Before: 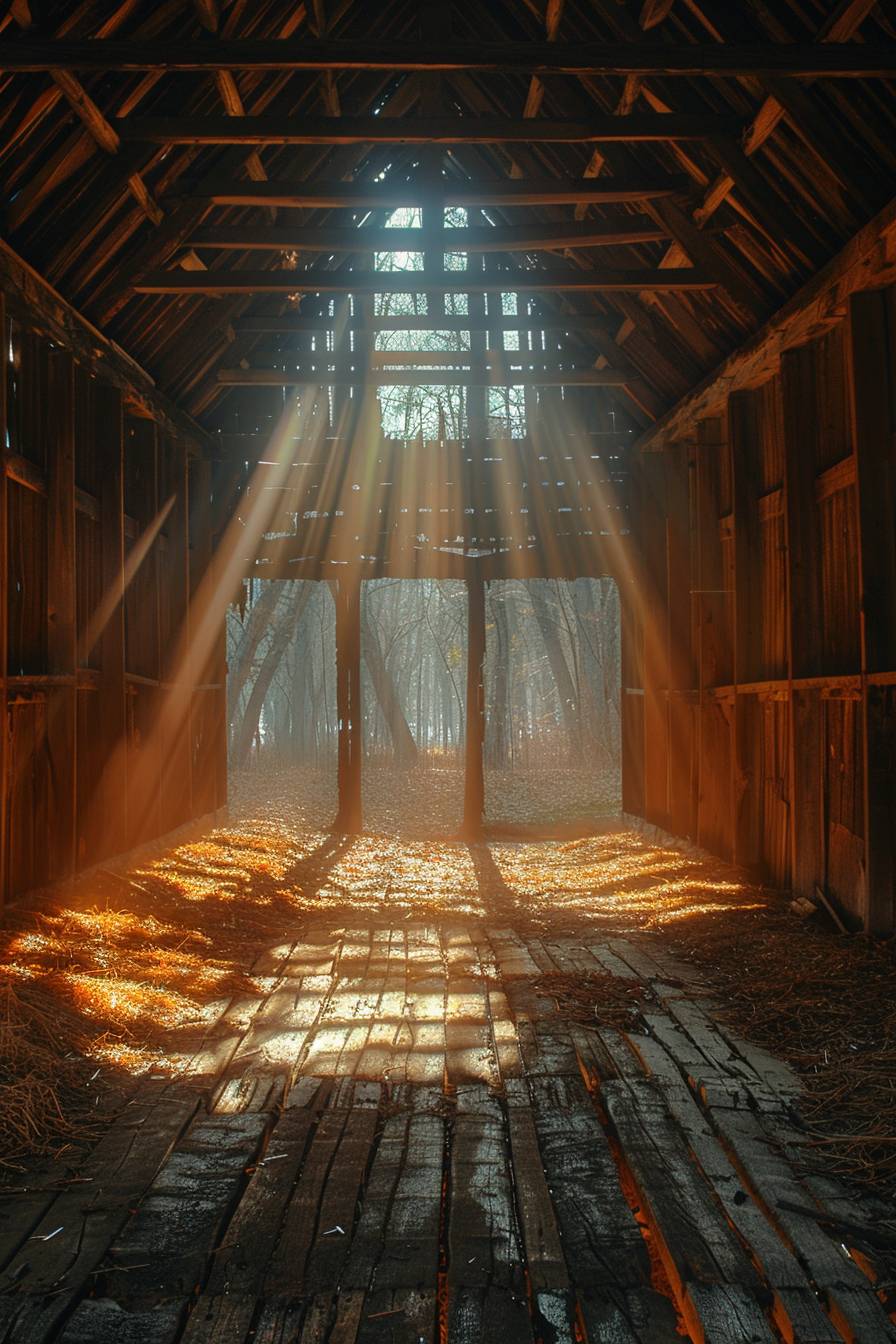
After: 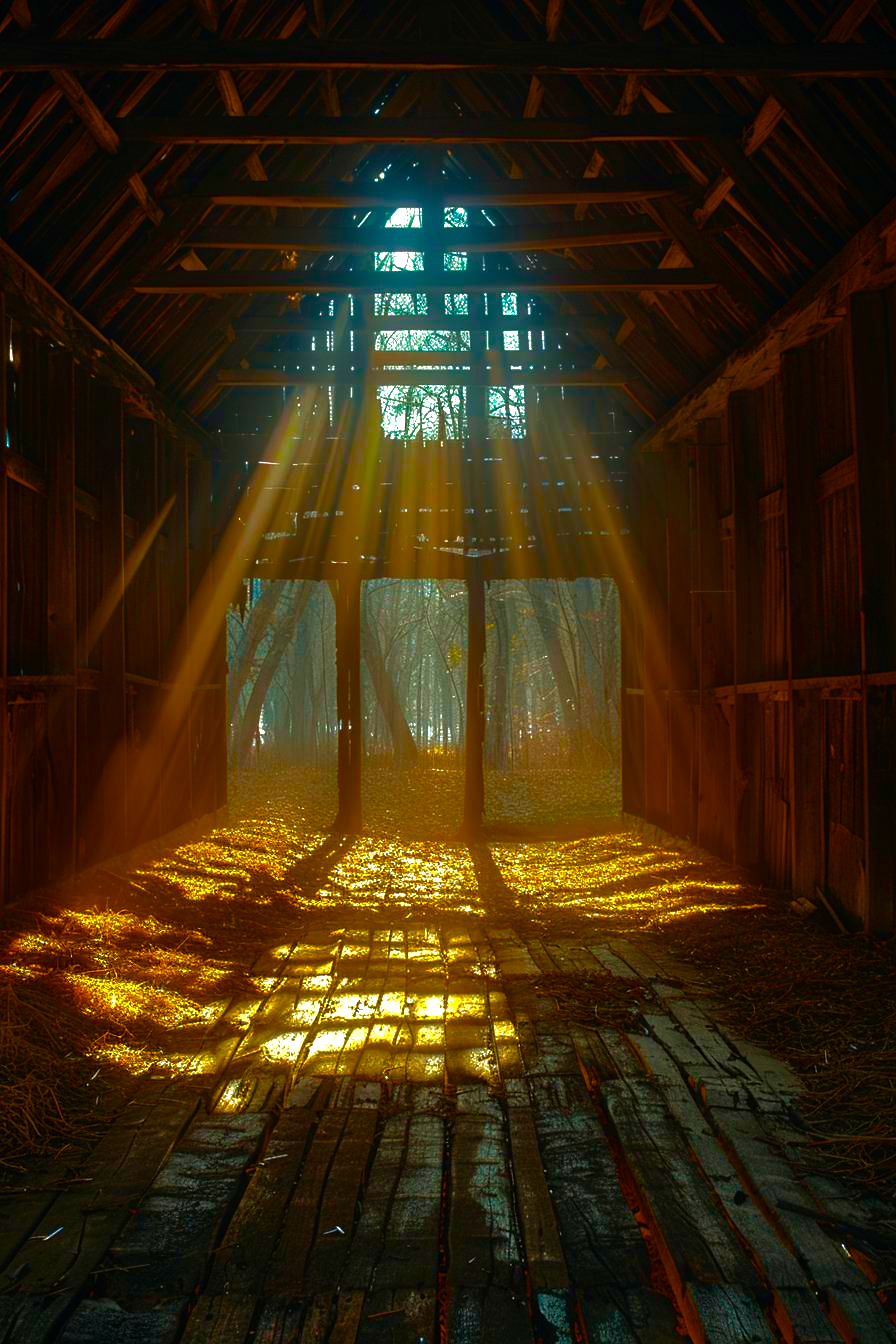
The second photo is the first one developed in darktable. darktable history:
color balance rgb: linear chroma grading › shadows -40%, linear chroma grading › highlights 40%, linear chroma grading › global chroma 45%, linear chroma grading › mid-tones -30%, perceptual saturation grading › global saturation 55%, perceptual saturation grading › highlights -50%, perceptual saturation grading › mid-tones 40%, perceptual saturation grading › shadows 30%, perceptual brilliance grading › global brilliance 20%, perceptual brilliance grading › shadows -40%, global vibrance 35%
velvia: strength 39.63%
base curve: curves: ch0 [(0, 0) (0.826, 0.587) (1, 1)]
